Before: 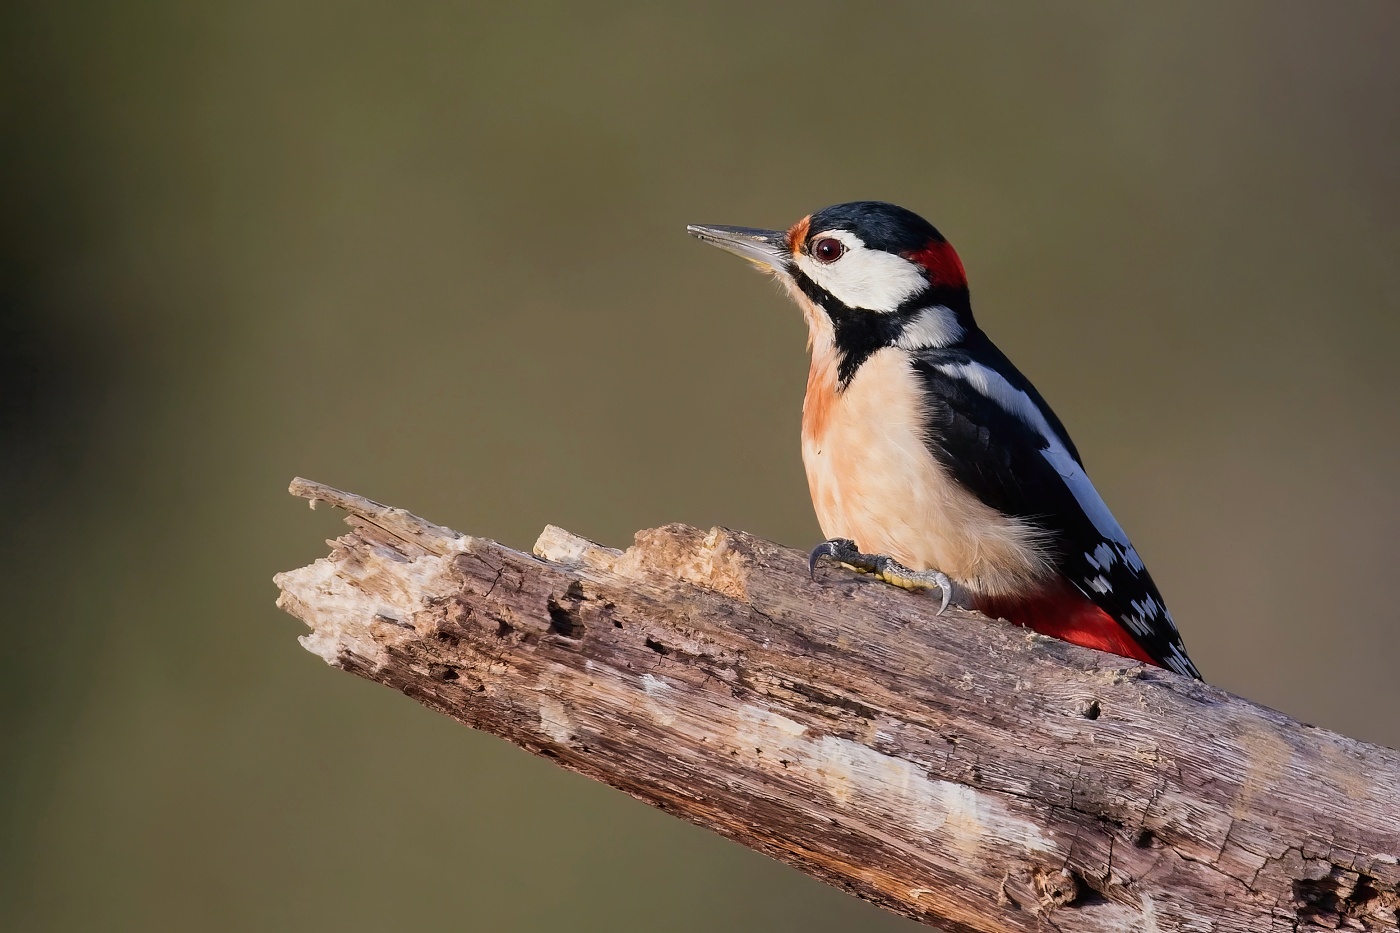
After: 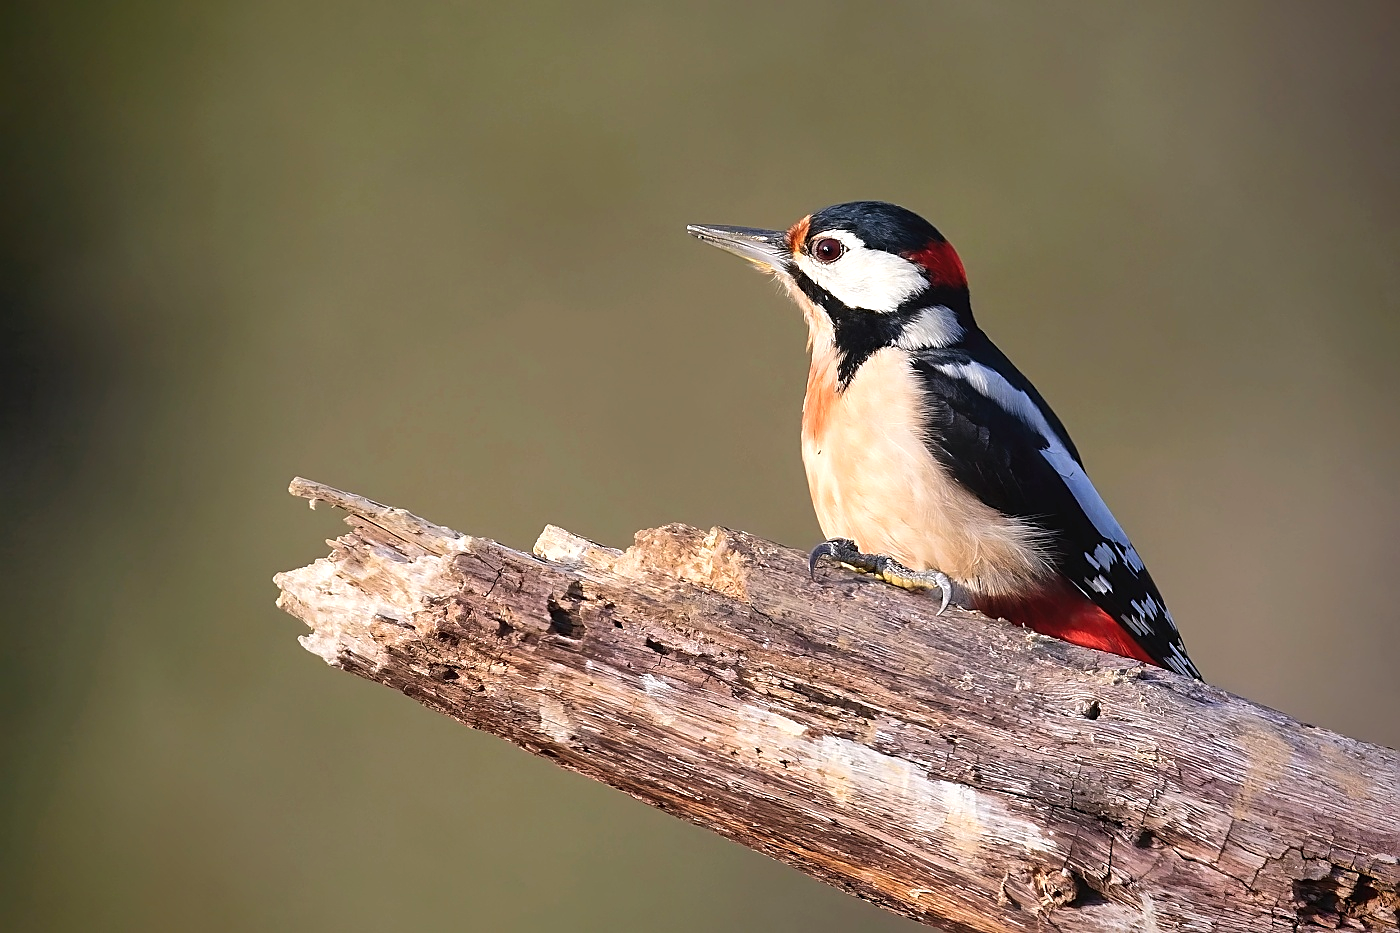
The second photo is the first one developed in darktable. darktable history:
exposure: black level correction -0.002, exposure 0.54 EV, compensate highlight preservation false
vignetting: fall-off start 88.53%, fall-off radius 44.2%, saturation 0.376, width/height ratio 1.161
sharpen: on, module defaults
